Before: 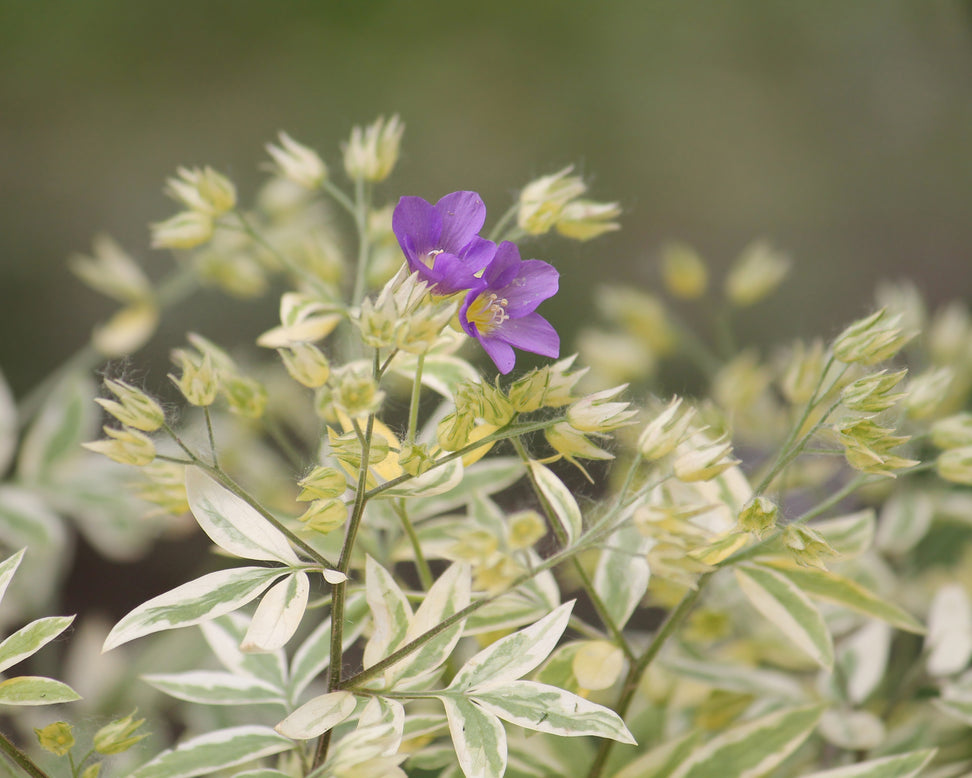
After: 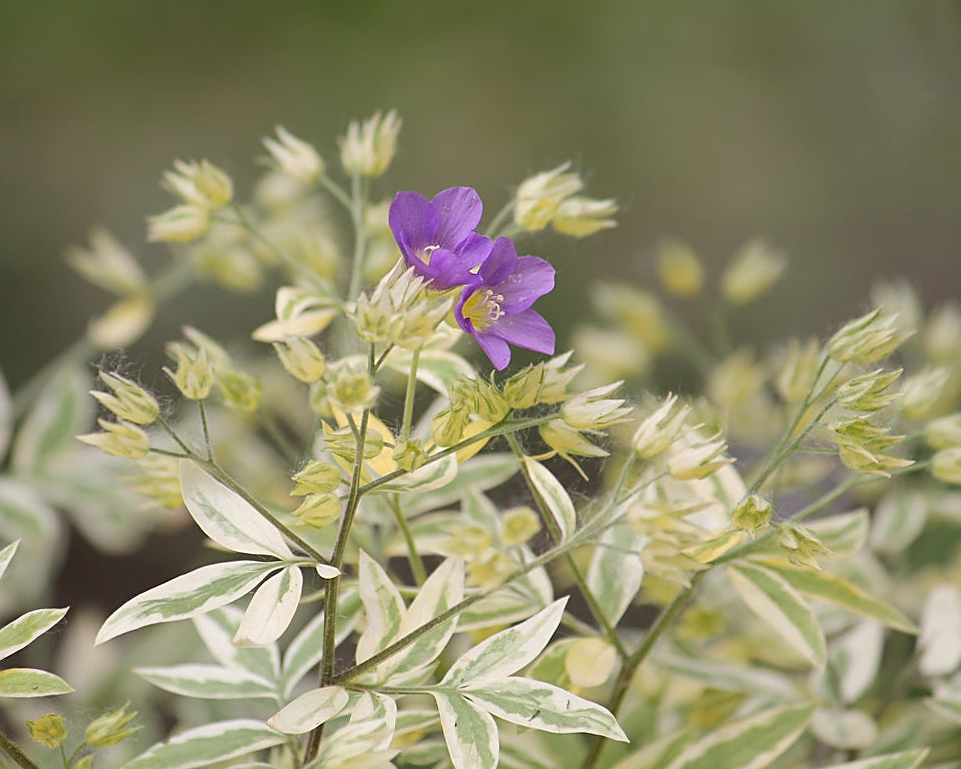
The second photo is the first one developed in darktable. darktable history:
sharpen: amount 0.55
crop and rotate: angle -0.5°
